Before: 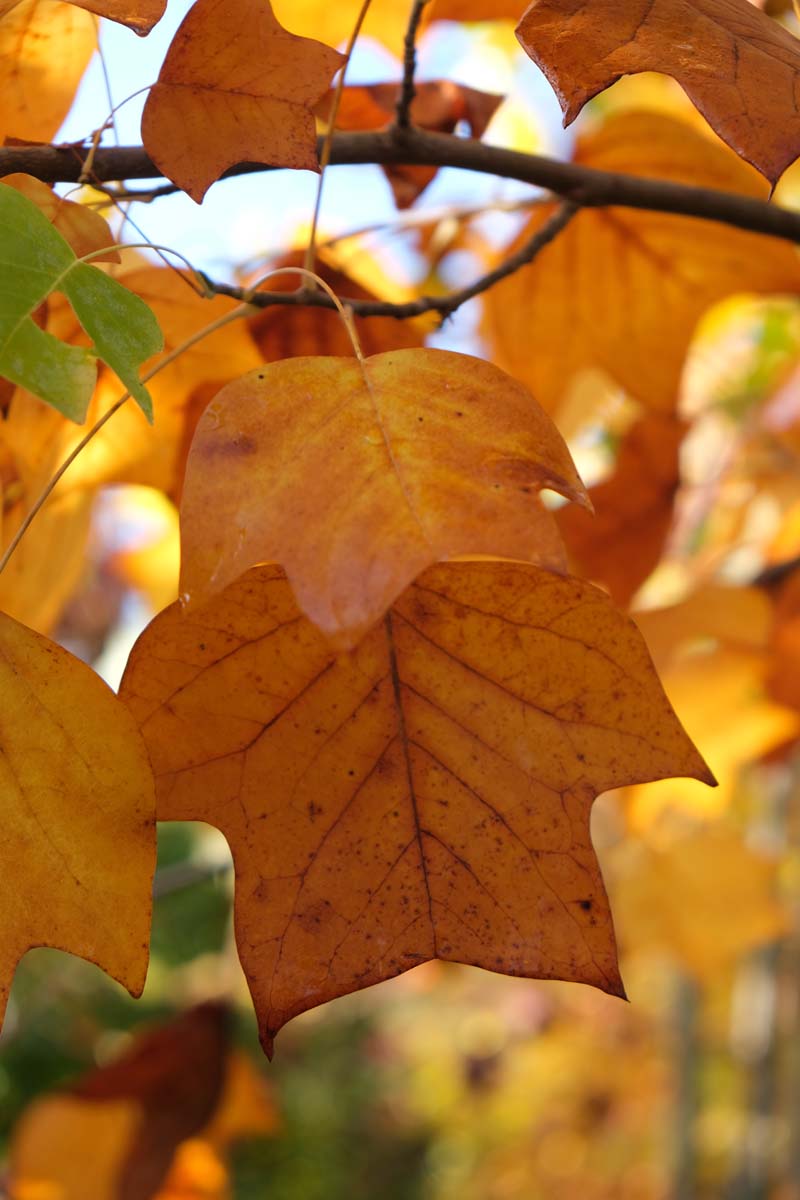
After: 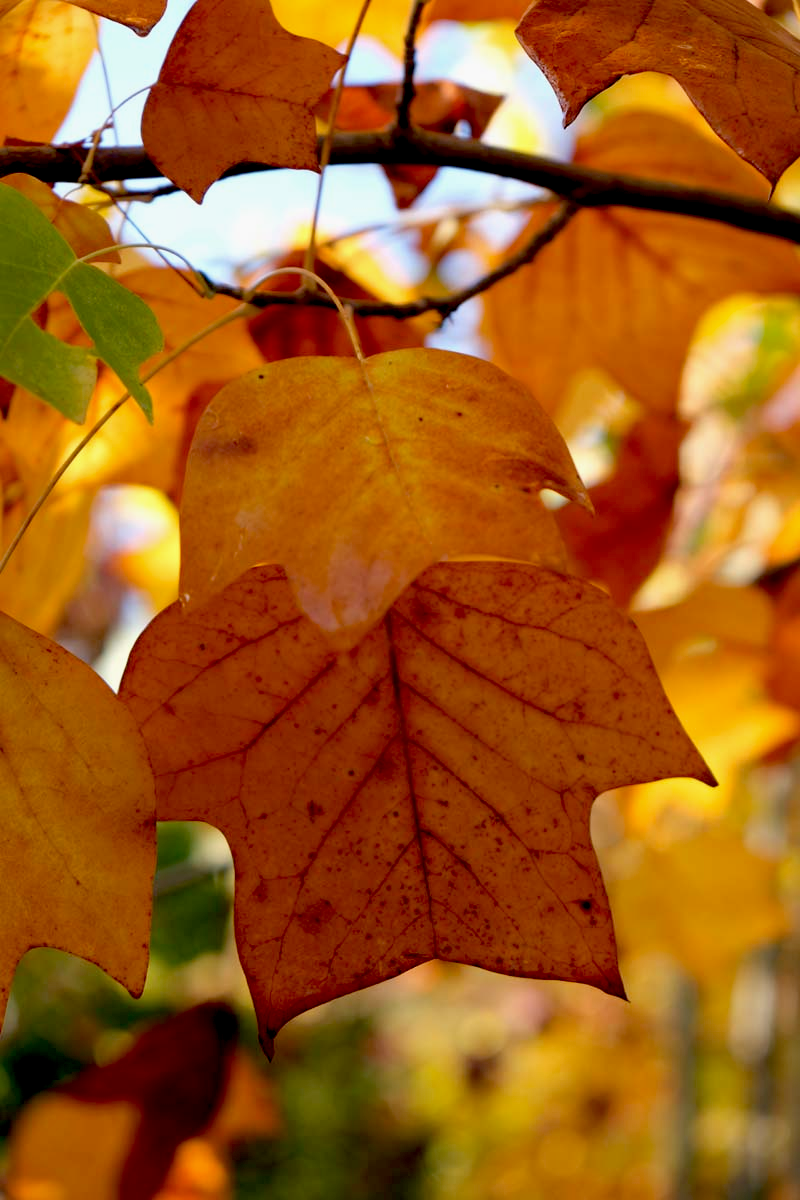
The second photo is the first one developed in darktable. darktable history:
exposure: black level correction 0.027, exposure -0.081 EV, compensate highlight preservation false
